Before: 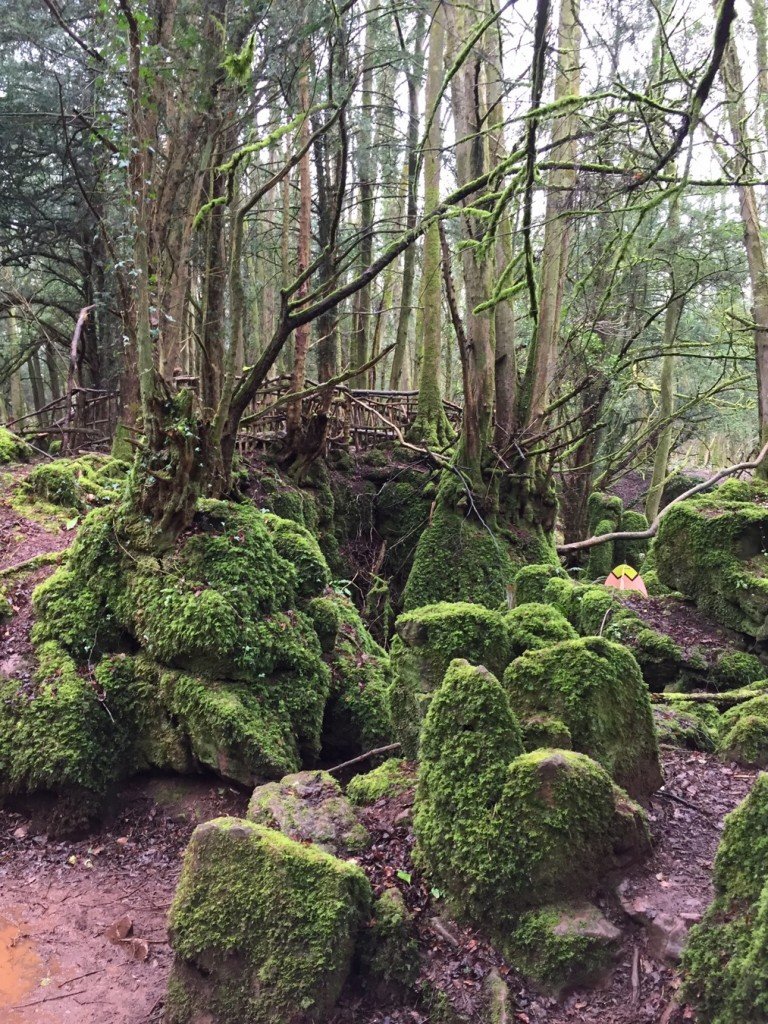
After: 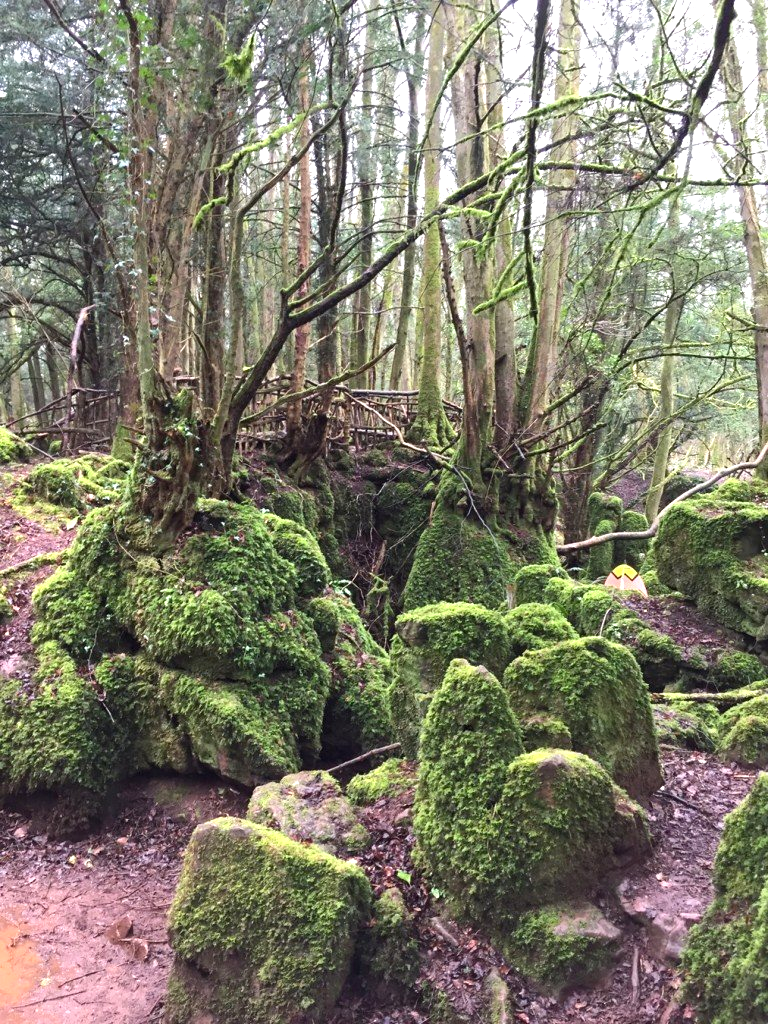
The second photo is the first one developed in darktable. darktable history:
exposure: exposure 0.61 EV, compensate exposure bias true, compensate highlight preservation false
